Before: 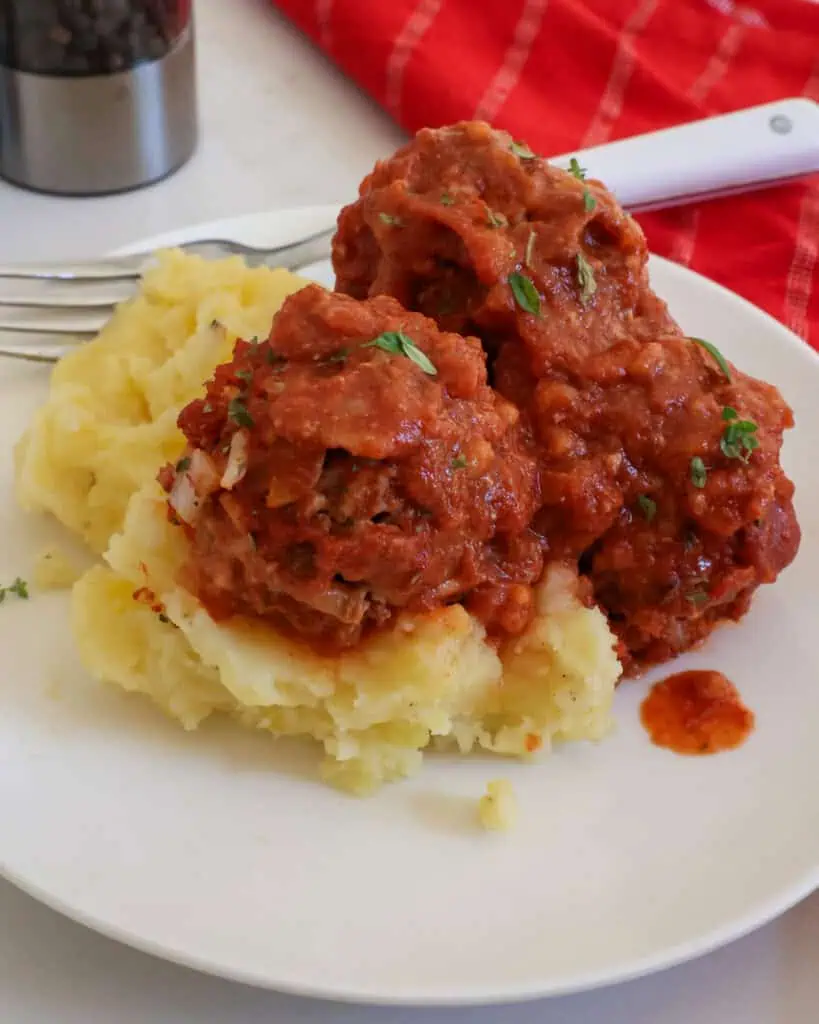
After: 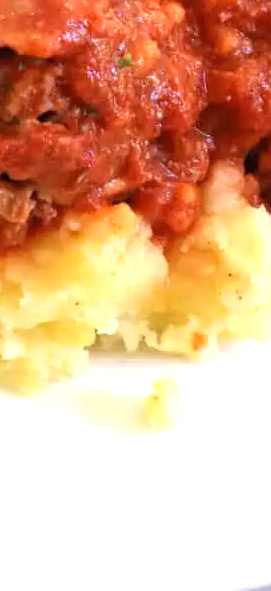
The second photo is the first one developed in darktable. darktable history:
crop: left 40.878%, top 39.176%, right 25.993%, bottom 3.081%
exposure: black level correction 0, exposure 1.1 EV, compensate exposure bias true, compensate highlight preservation false
white balance: emerald 1
